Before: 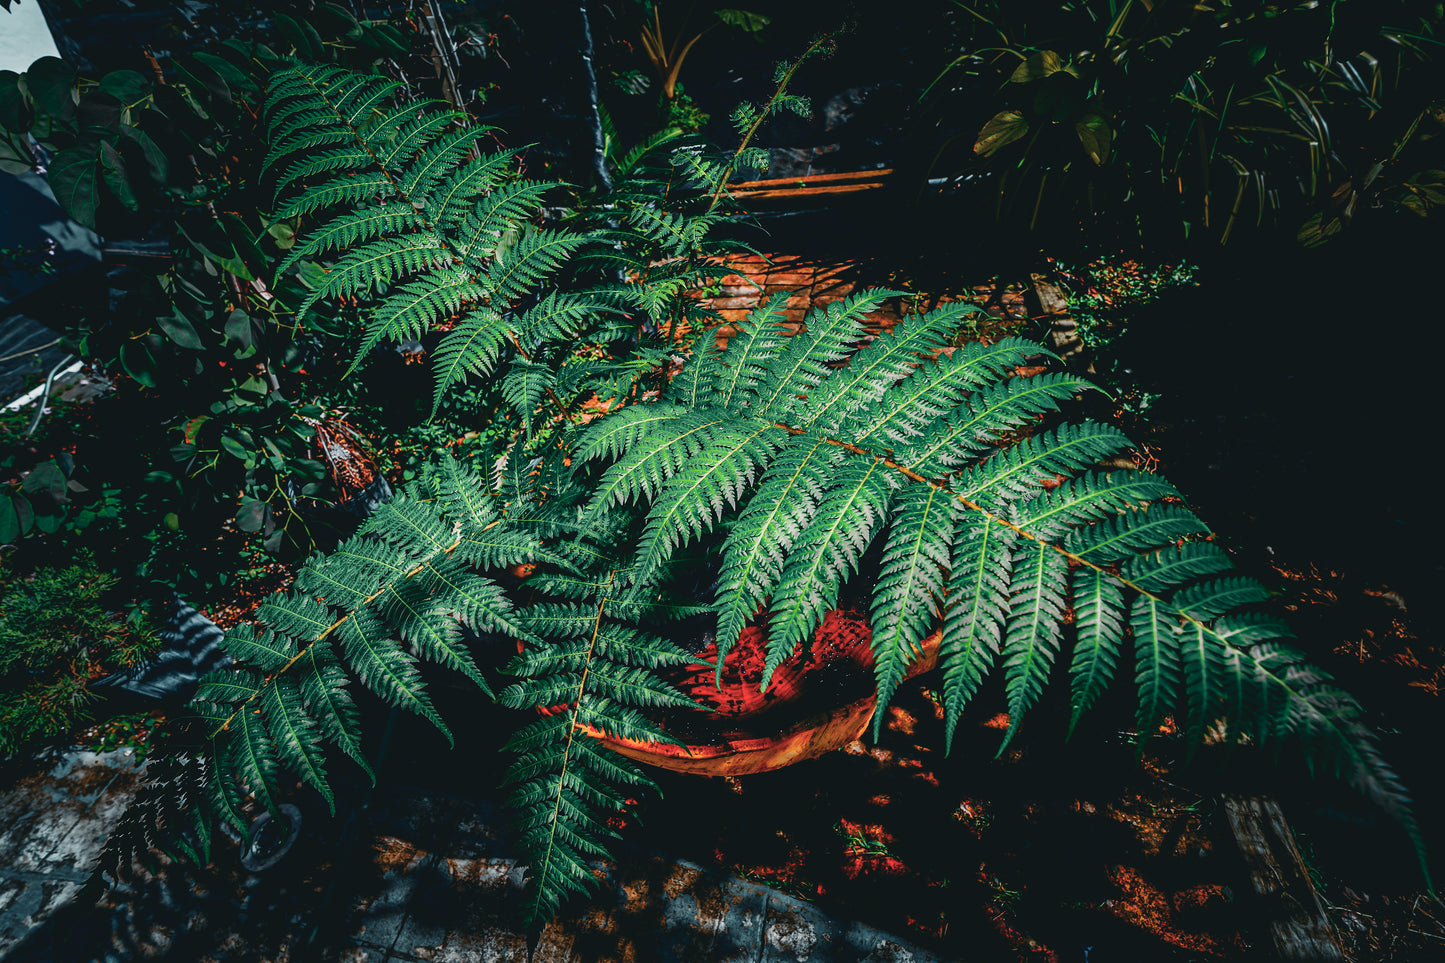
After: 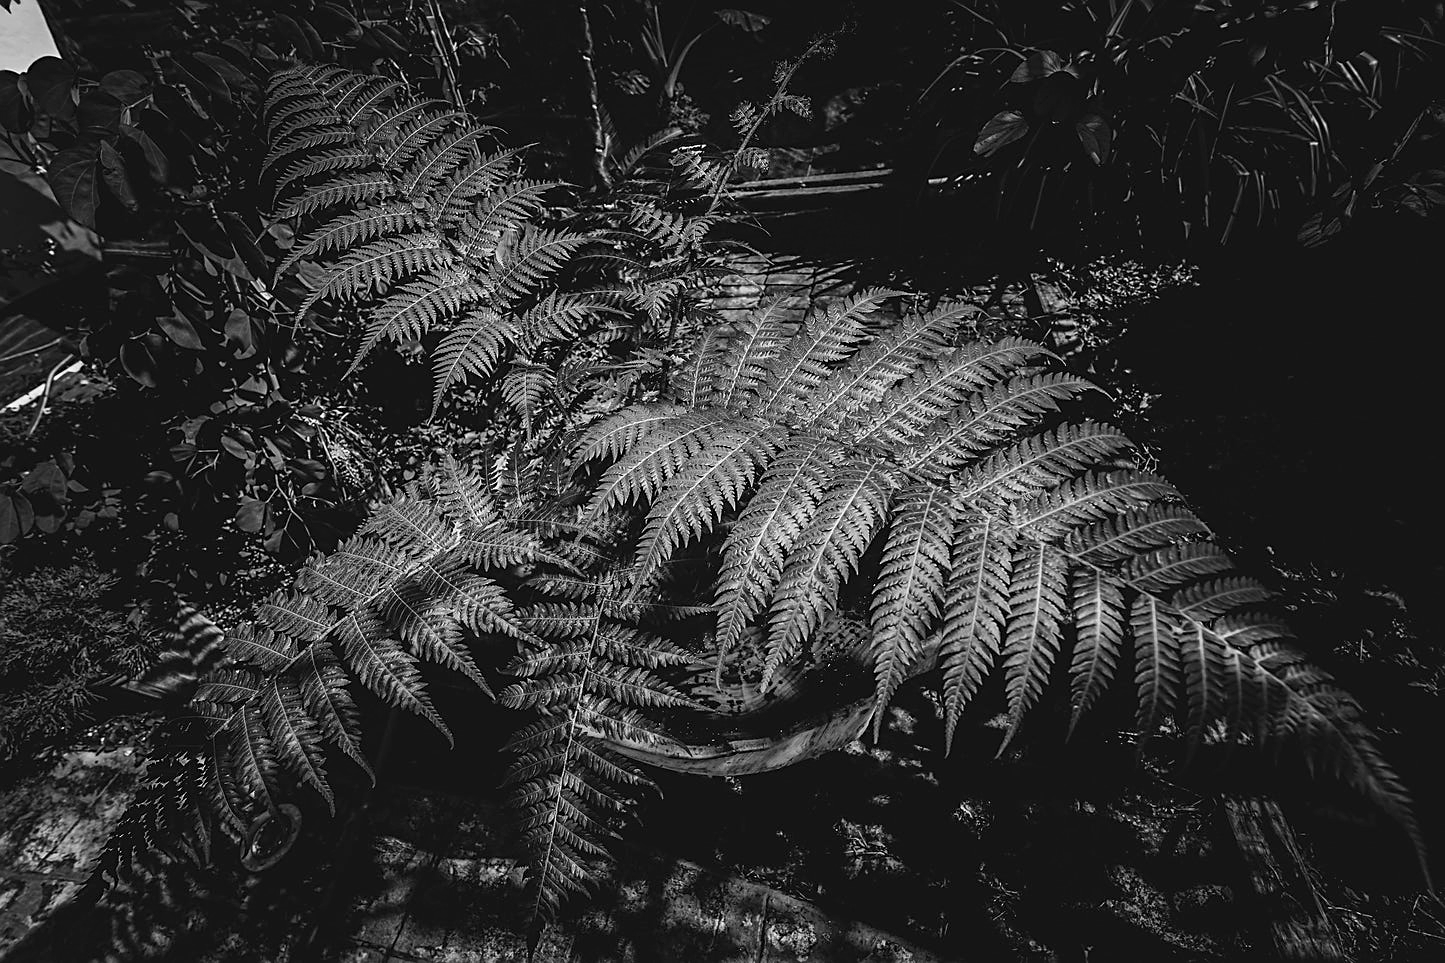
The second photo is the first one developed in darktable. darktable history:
color calibration: output gray [0.267, 0.423, 0.267, 0], illuminant same as pipeline (D50), adaptation none (bypass)
sharpen: on, module defaults
white balance: red 1.009, blue 0.985
